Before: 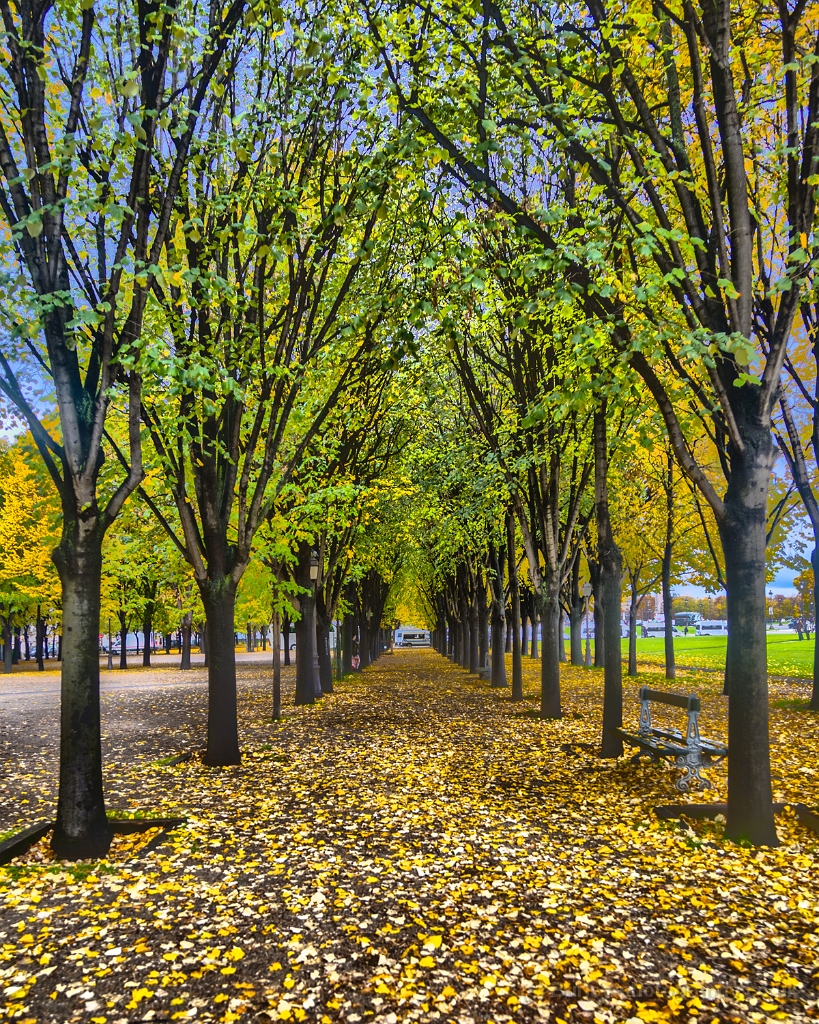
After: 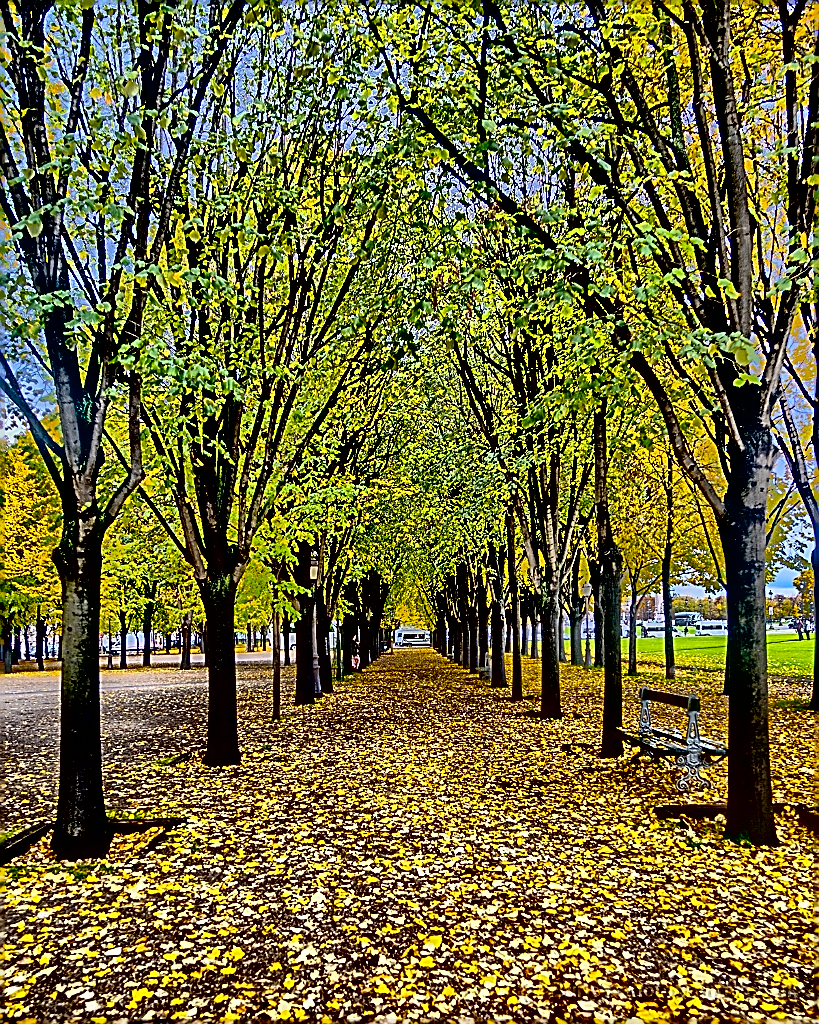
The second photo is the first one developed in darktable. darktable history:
tone equalizer: on, module defaults
sharpen: amount 1.993
exposure: black level correction 0.045, exposure -0.235 EV, compensate highlight preservation false
shadows and highlights: shadows 59.95, soften with gaussian
